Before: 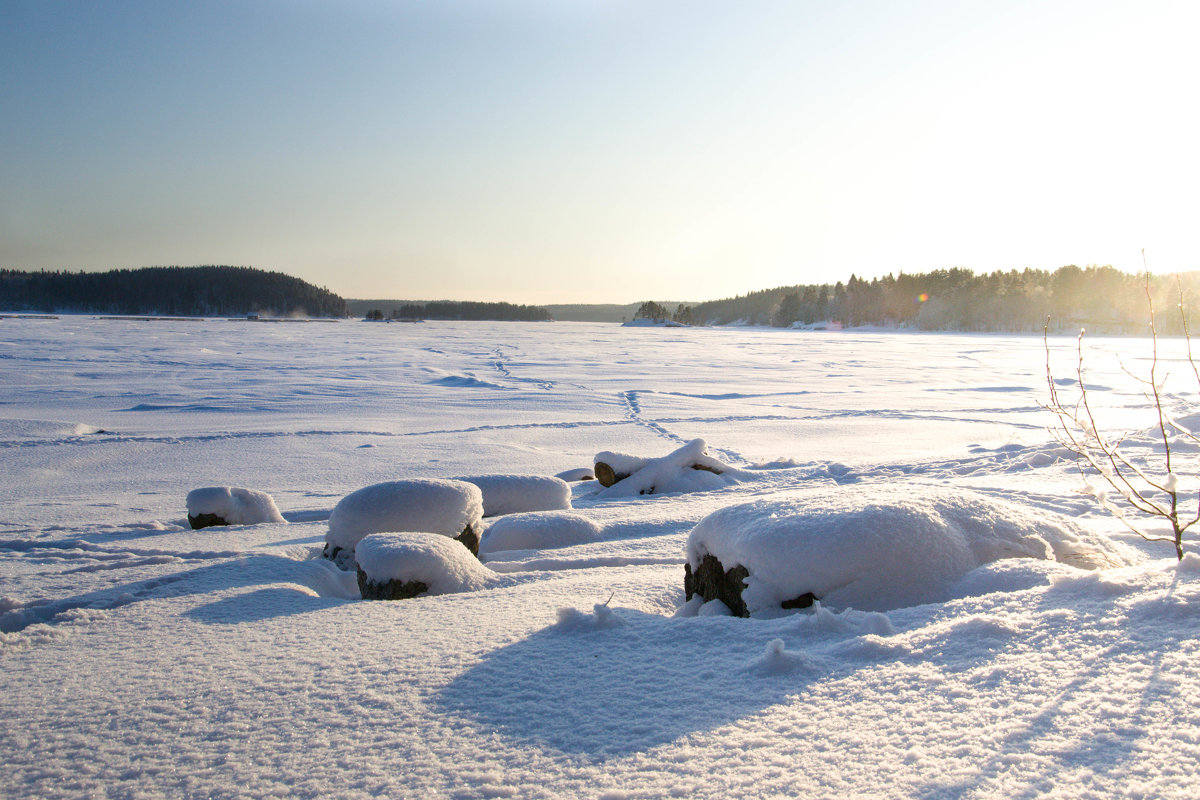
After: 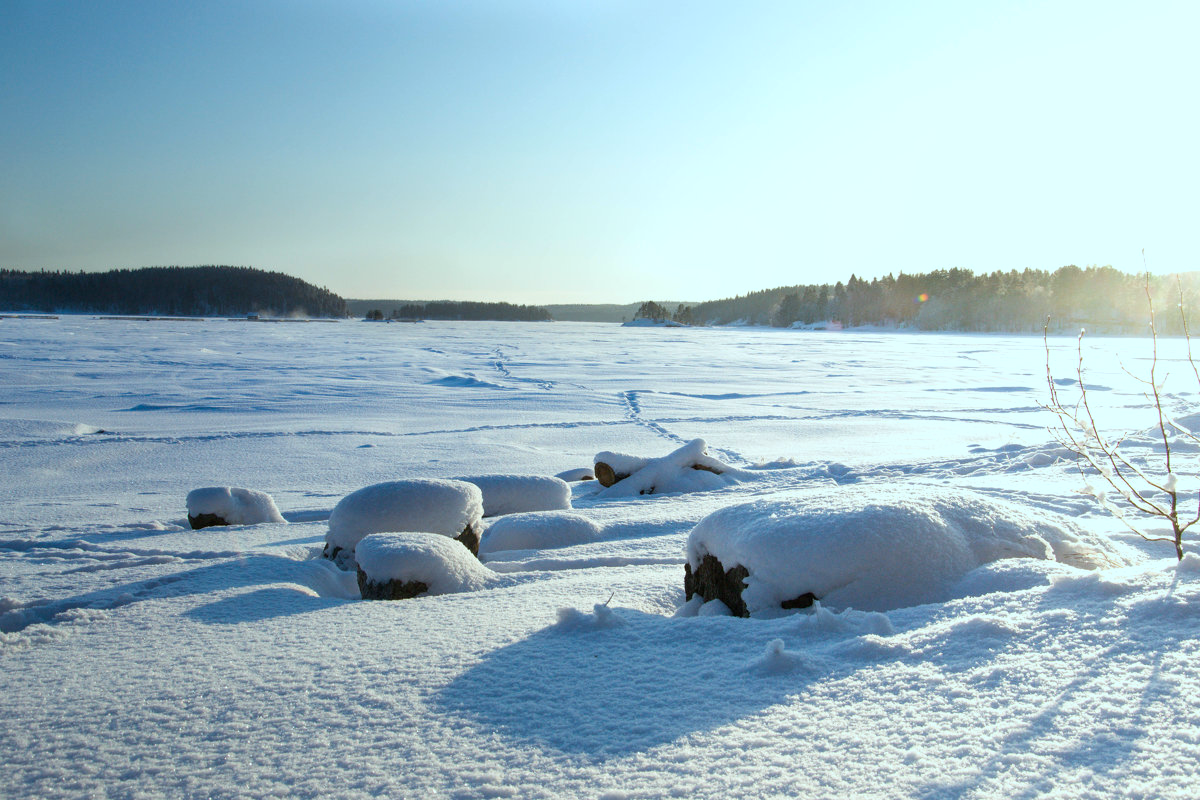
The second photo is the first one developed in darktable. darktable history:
color correction: highlights a* -10.2, highlights b* -9.8
